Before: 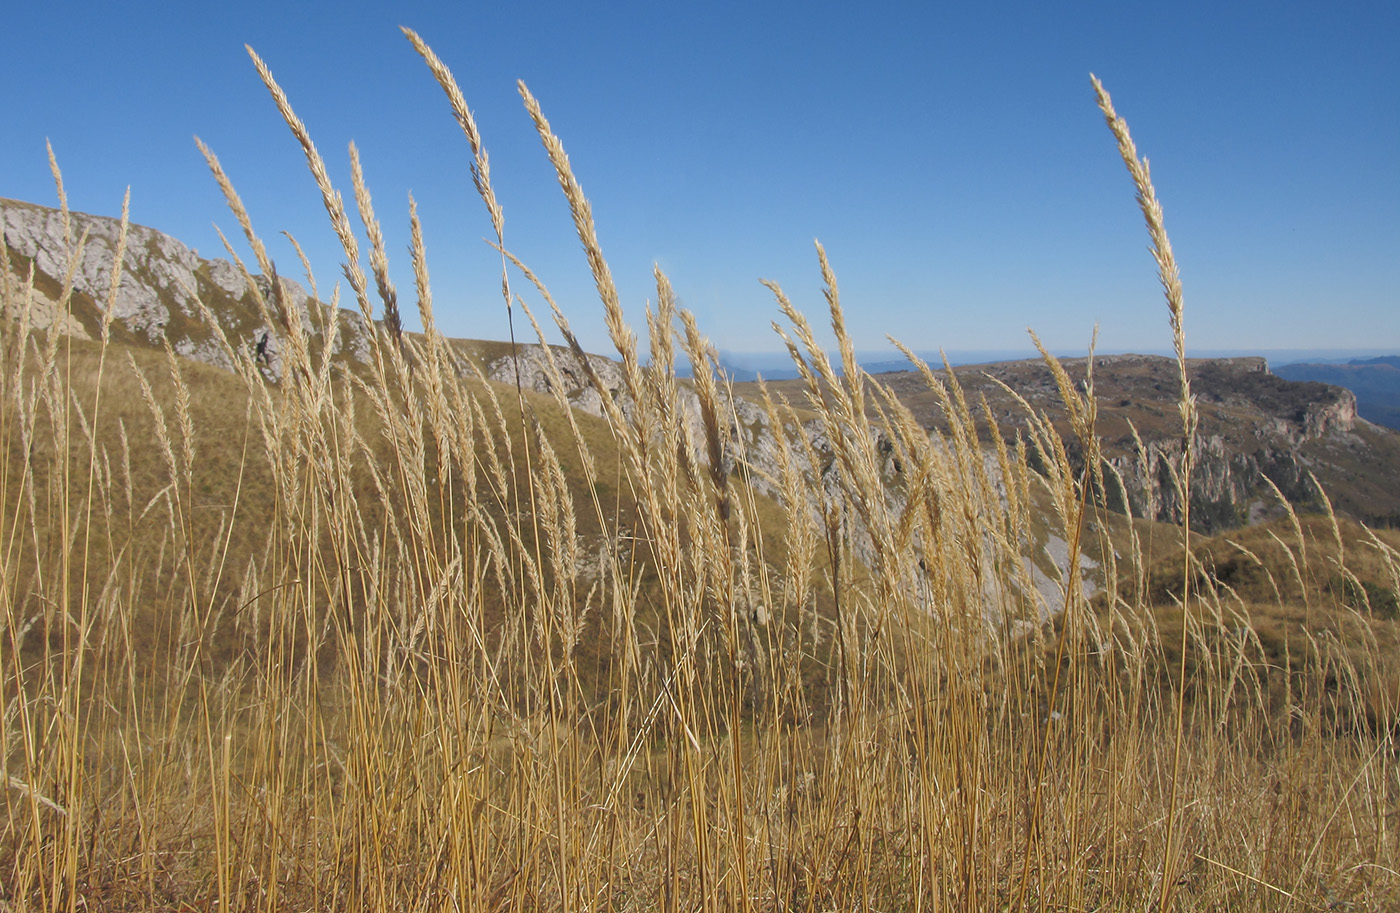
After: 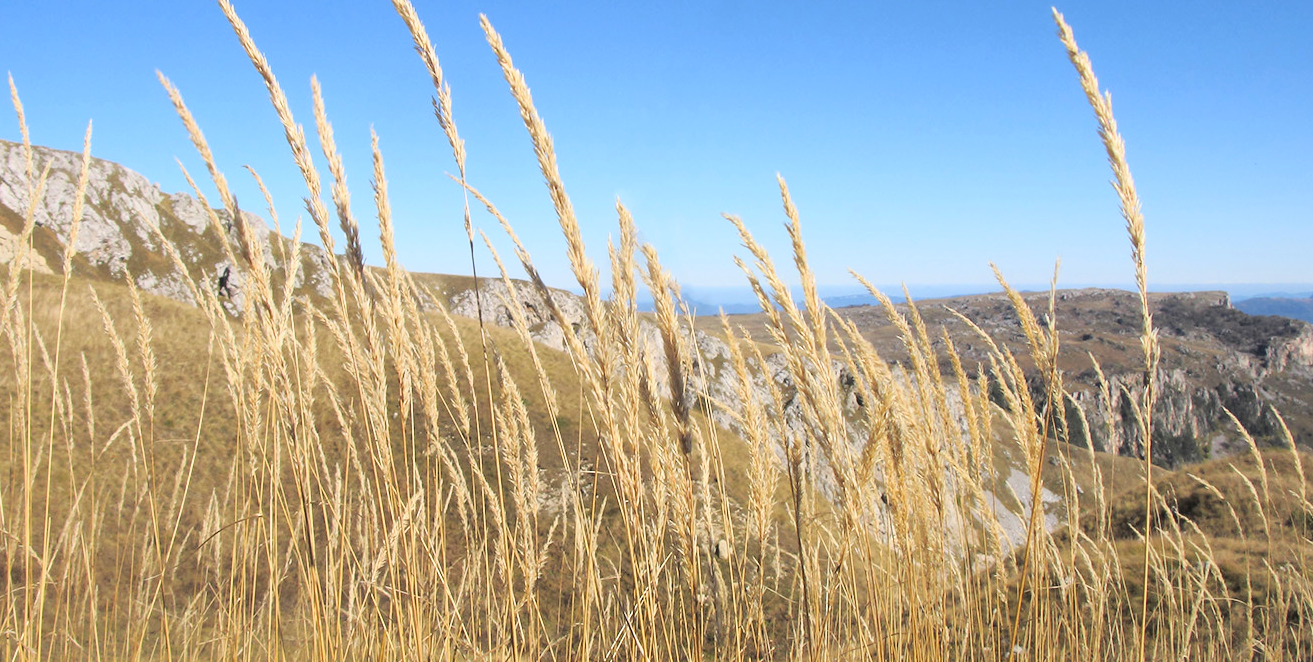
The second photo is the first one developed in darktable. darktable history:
crop: left 2.737%, top 7.287%, right 3.421%, bottom 20.179%
base curve: curves: ch0 [(0, 0) (0.028, 0.03) (0.121, 0.232) (0.46, 0.748) (0.859, 0.968) (1, 1)]
